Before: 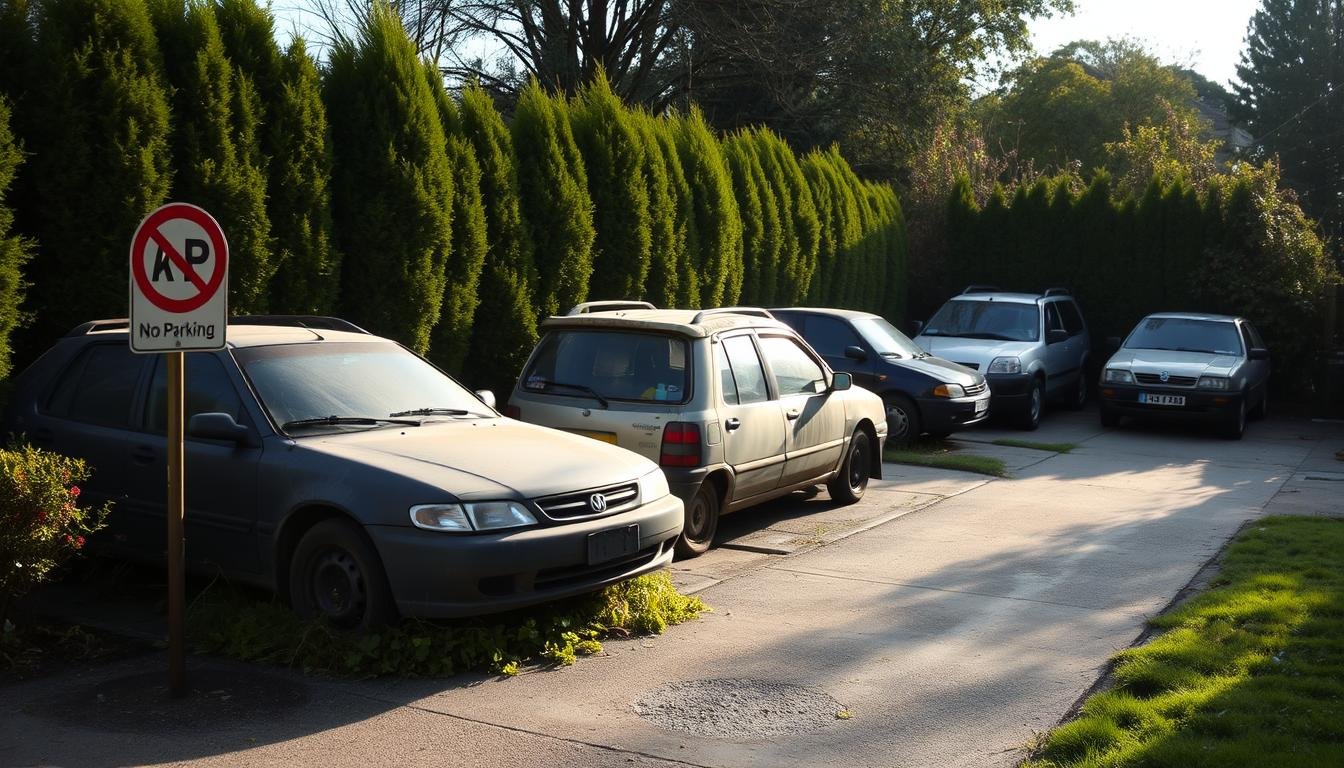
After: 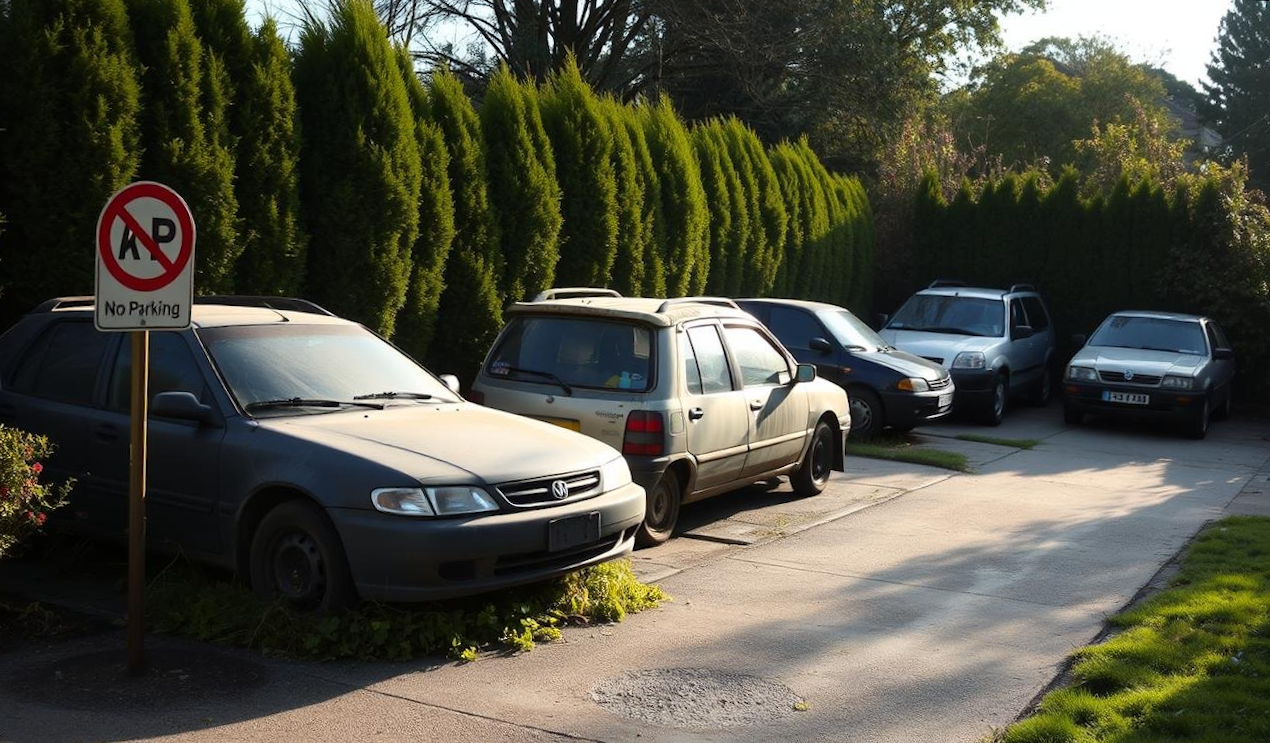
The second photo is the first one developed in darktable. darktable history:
crop and rotate: angle -2.38°
rotate and perspective: rotation -1.24°, automatic cropping off
